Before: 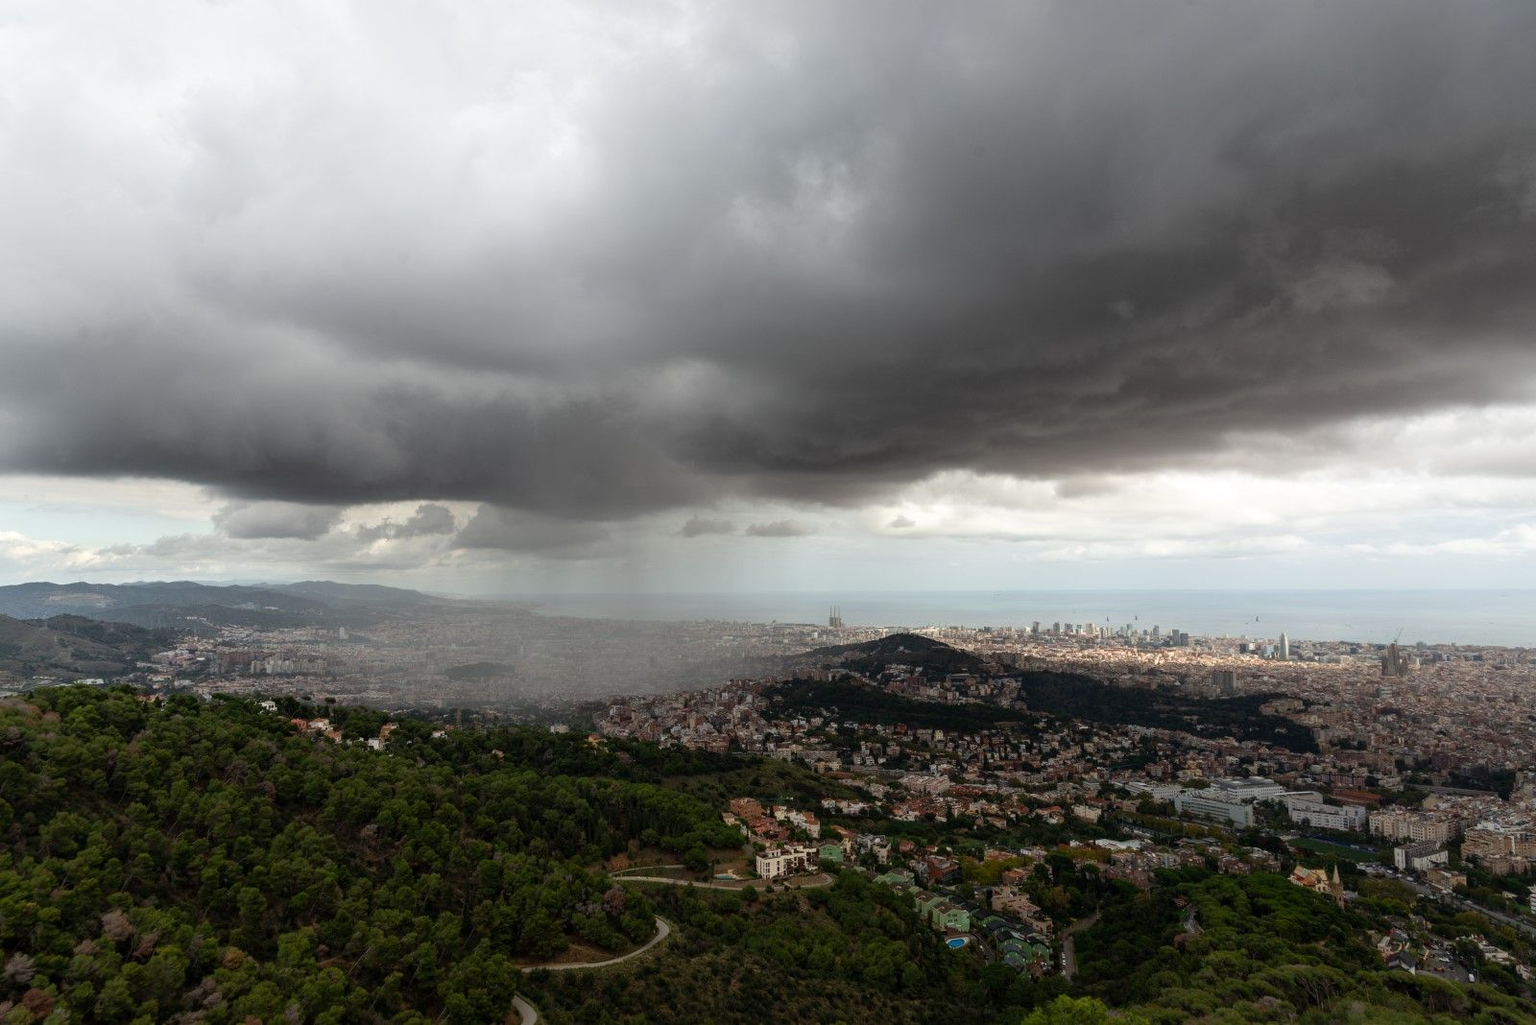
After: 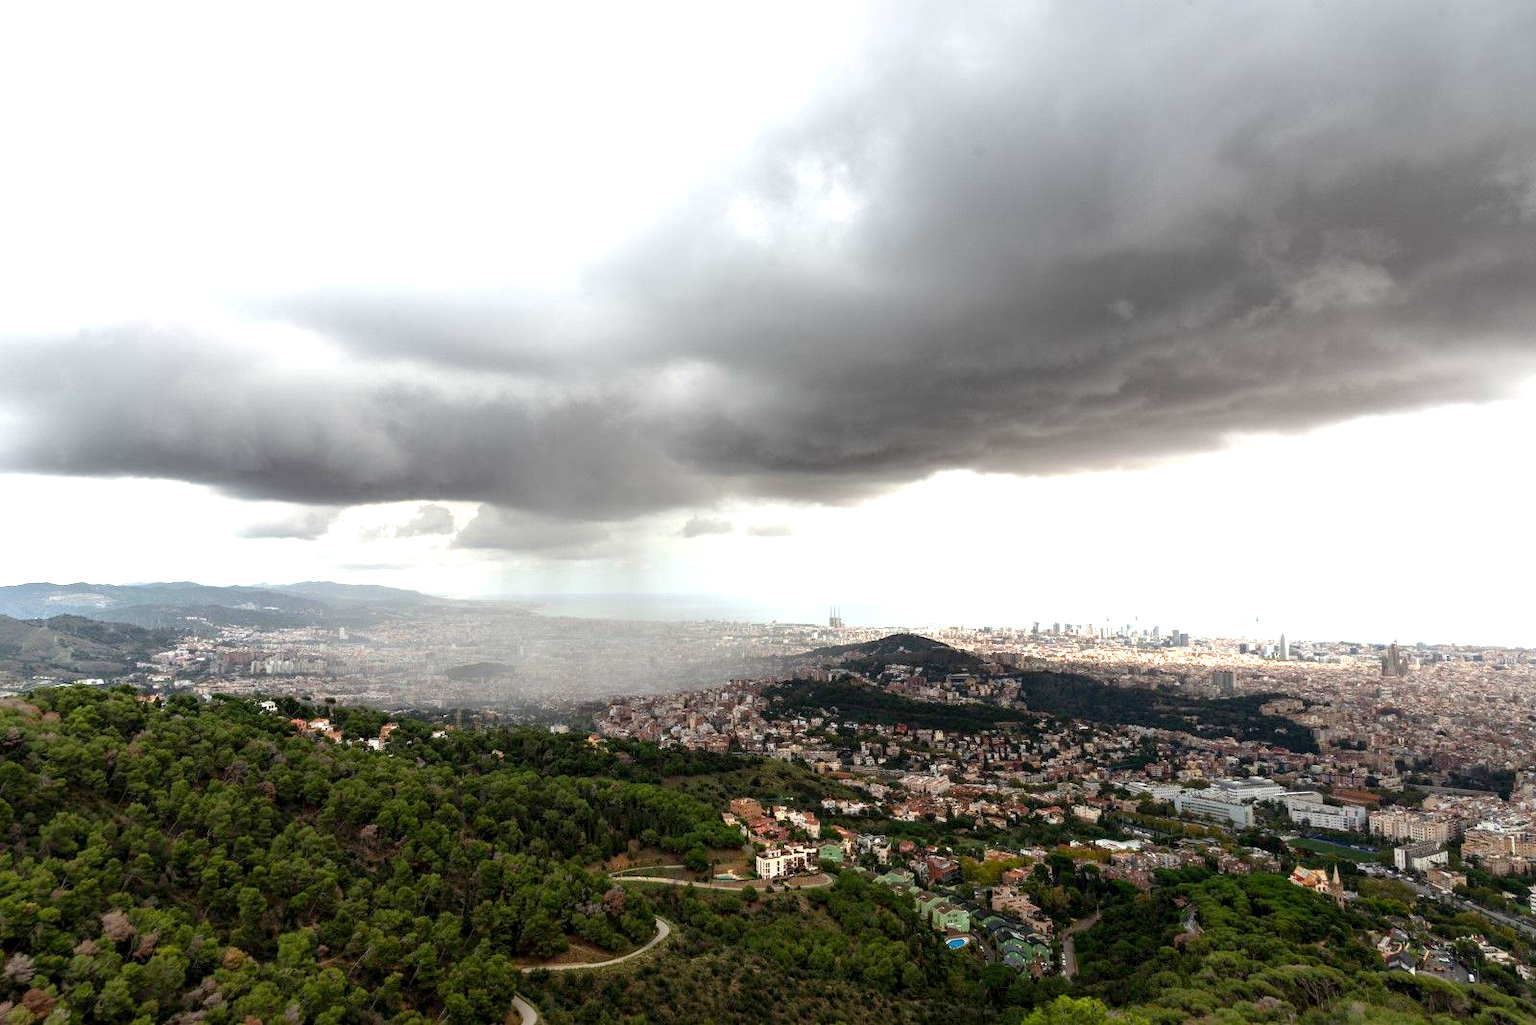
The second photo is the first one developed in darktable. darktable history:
exposure: black level correction 0.001, exposure 1.317 EV, compensate exposure bias true, compensate highlight preservation false
